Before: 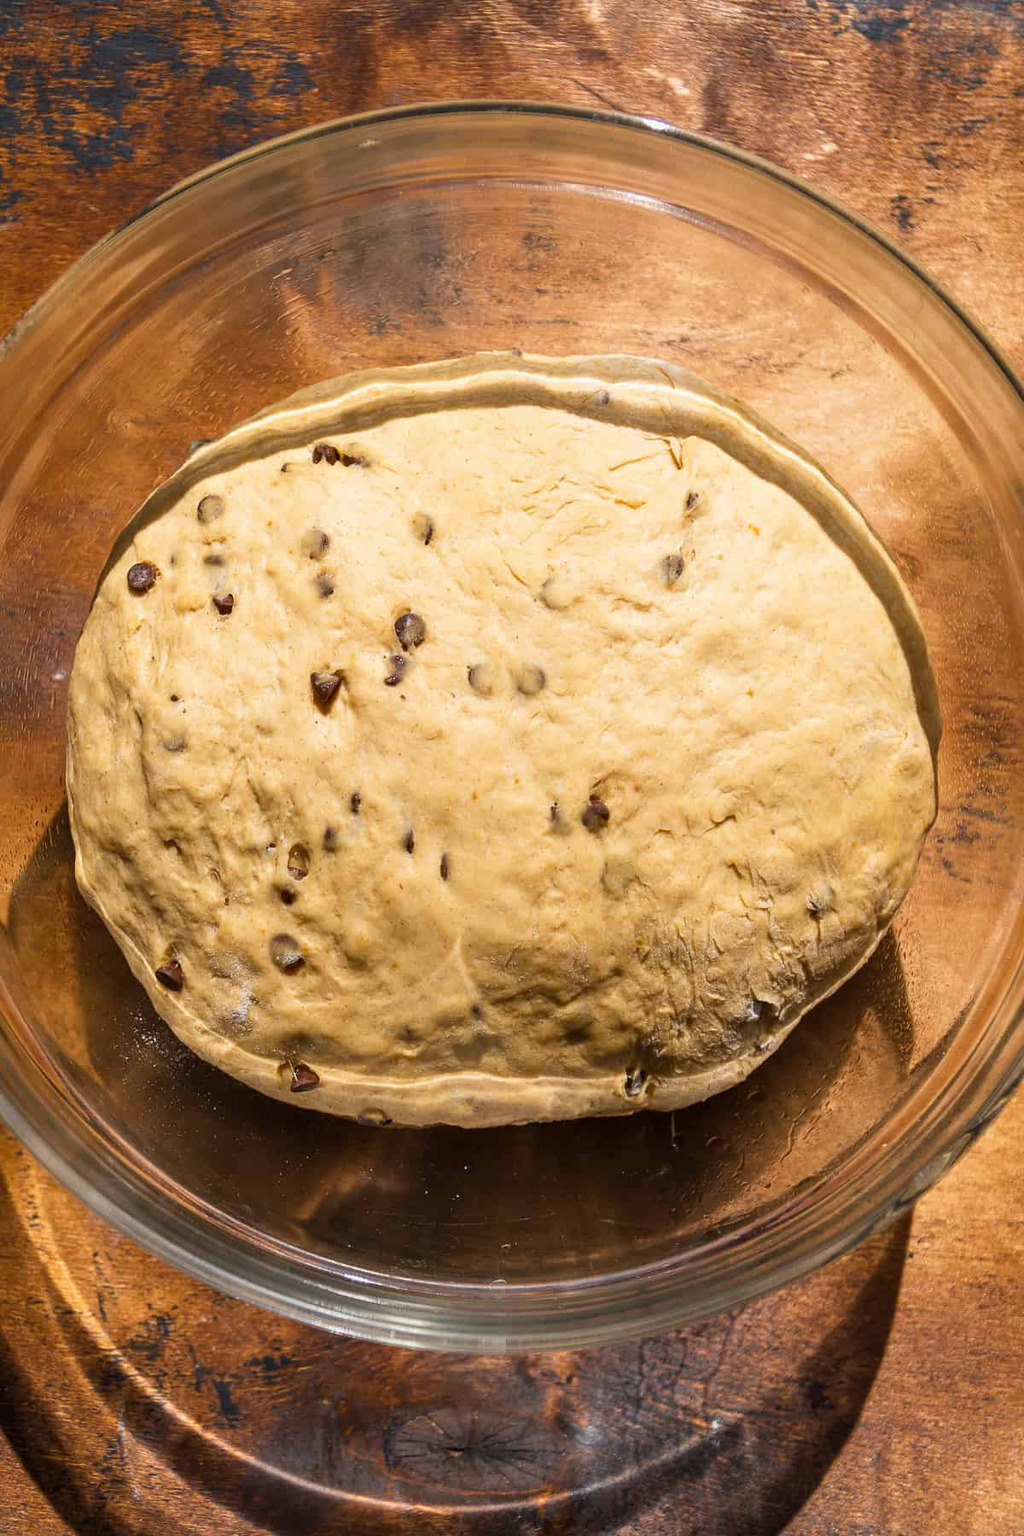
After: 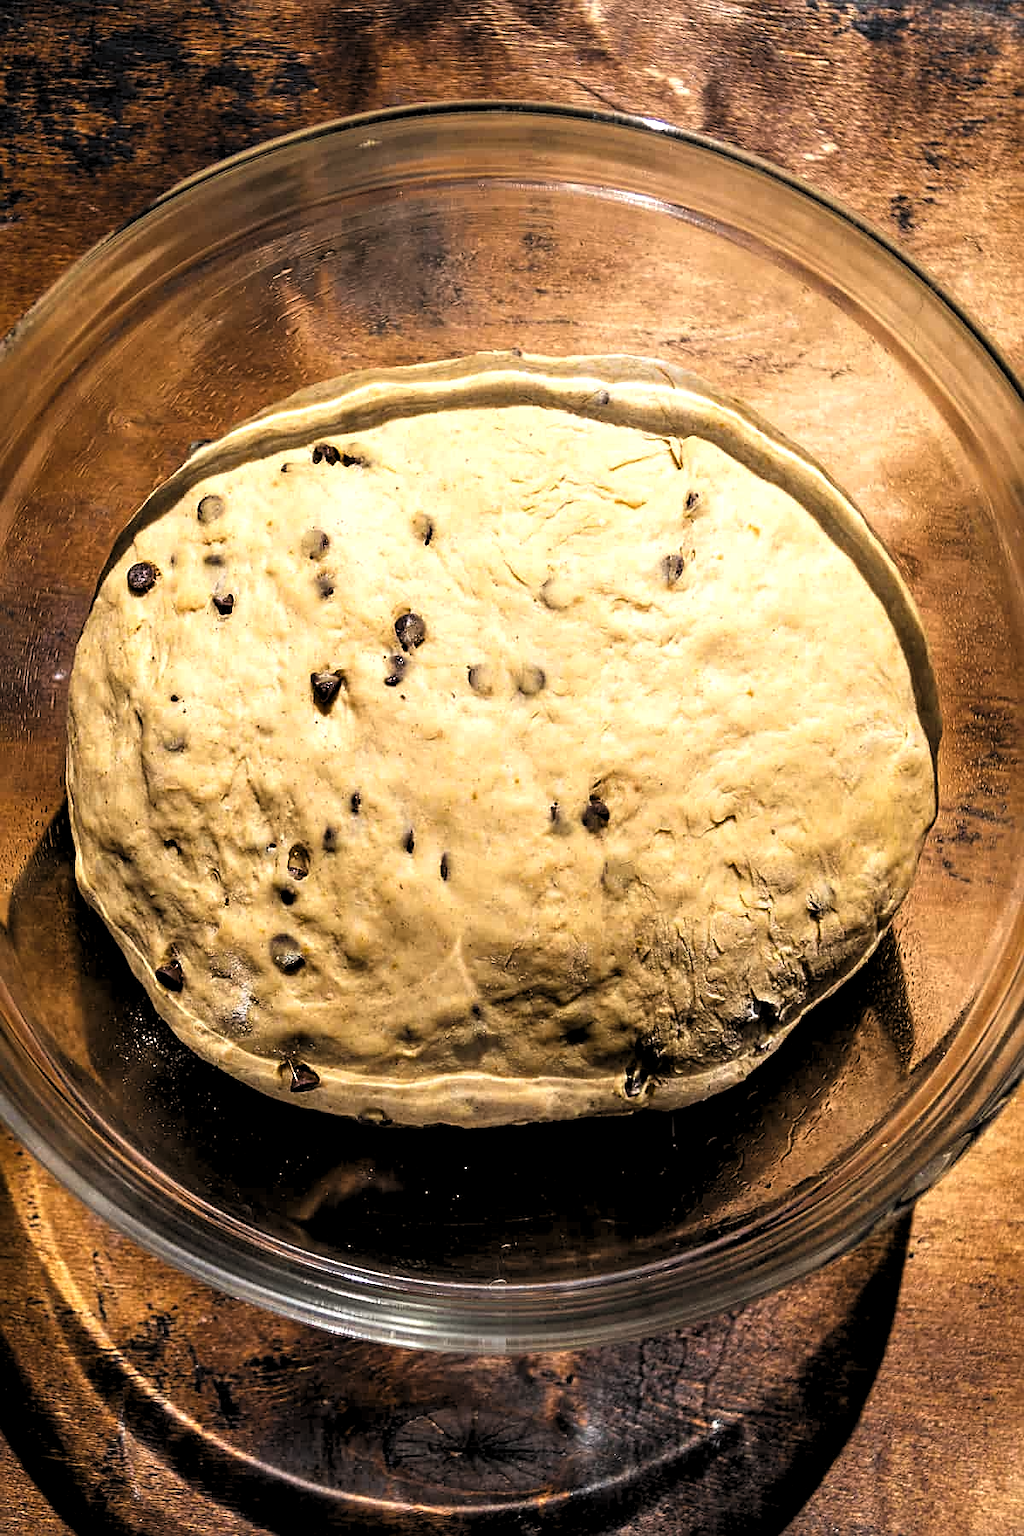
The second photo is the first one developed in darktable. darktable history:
levels: levels [0.182, 0.542, 0.902]
sharpen: on, module defaults
